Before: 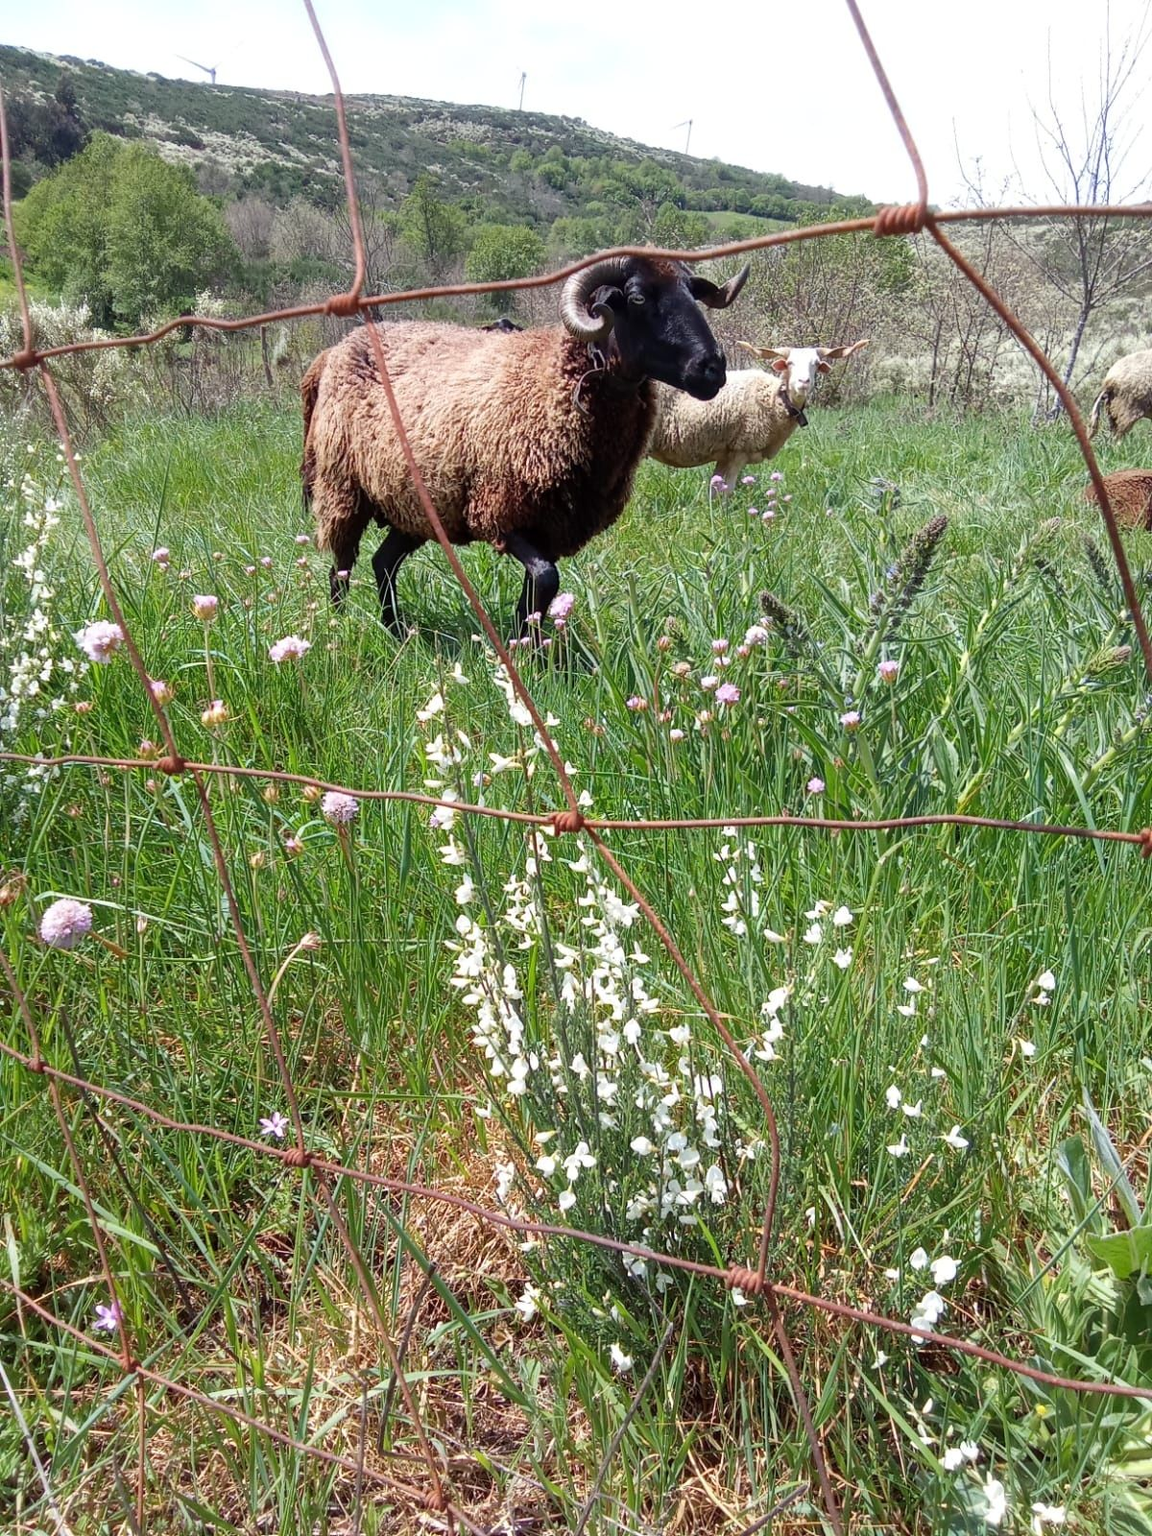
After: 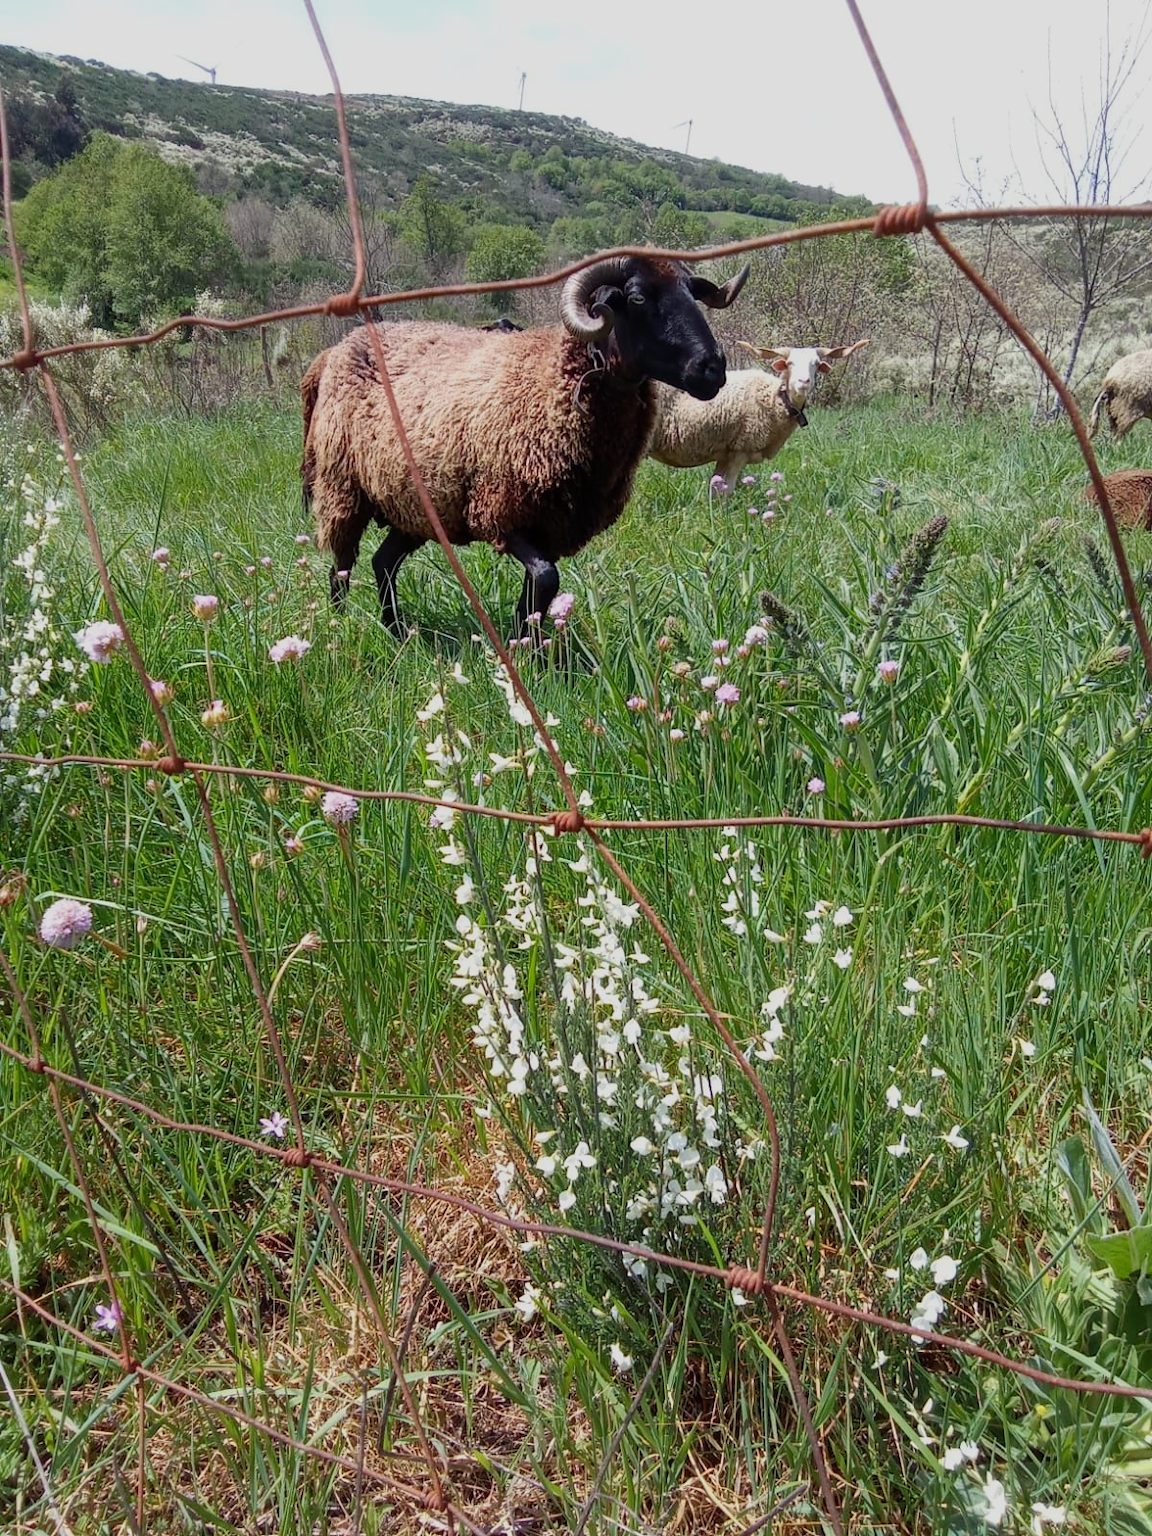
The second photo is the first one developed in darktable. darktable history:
contrast brightness saturation: contrast 0.1, brightness 0.038, saturation 0.089
exposure: exposure -0.561 EV, compensate highlight preservation false
